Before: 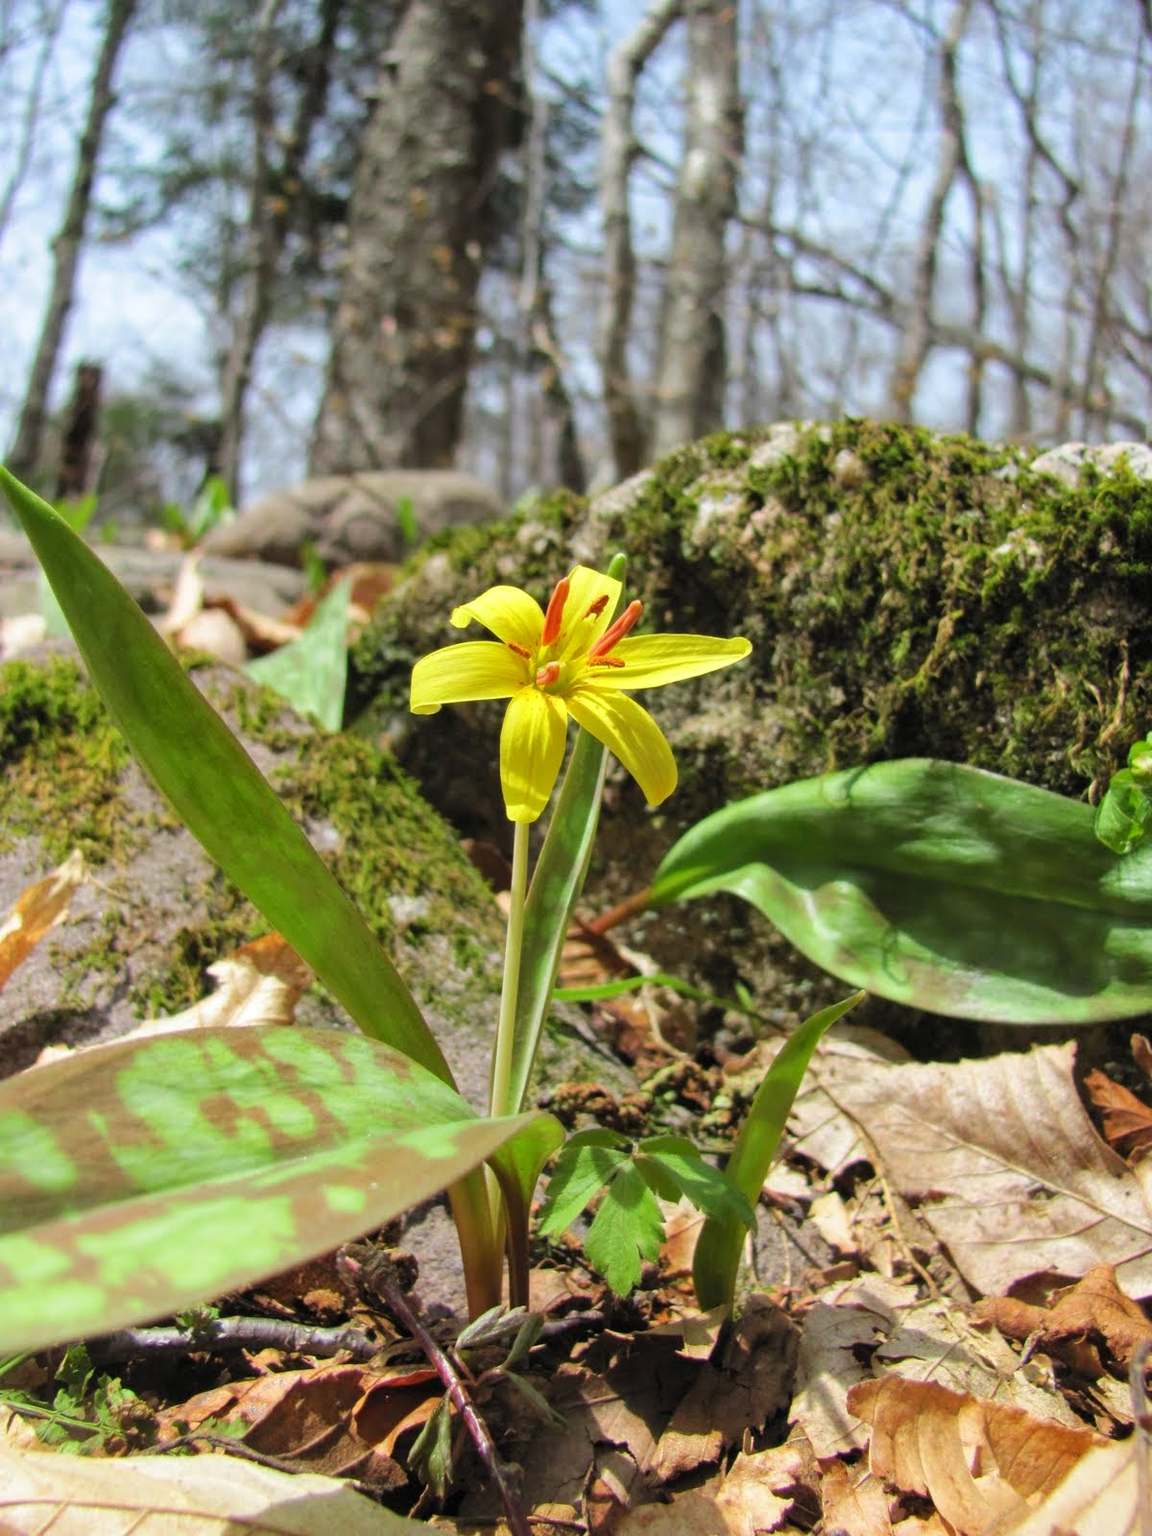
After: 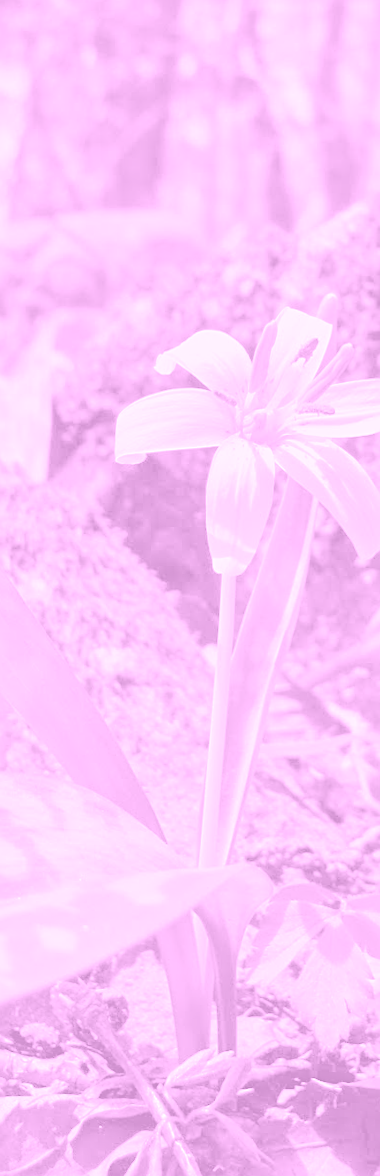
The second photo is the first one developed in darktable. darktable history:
tone equalizer: -7 EV 0.15 EV, -6 EV 0.6 EV, -5 EV 1.15 EV, -4 EV 1.33 EV, -3 EV 1.15 EV, -2 EV 0.6 EV, -1 EV 0.15 EV, mask exposure compensation -0.5 EV
exposure: exposure 0.507 EV, compensate highlight preservation false
rotate and perspective: rotation 0.062°, lens shift (vertical) 0.115, lens shift (horizontal) -0.133, crop left 0.047, crop right 0.94, crop top 0.061, crop bottom 0.94
crop and rotate: left 21.77%, top 18.528%, right 44.676%, bottom 2.997%
sharpen: on, module defaults
colorize: hue 331.2°, saturation 75%, source mix 30.28%, lightness 70.52%, version 1
